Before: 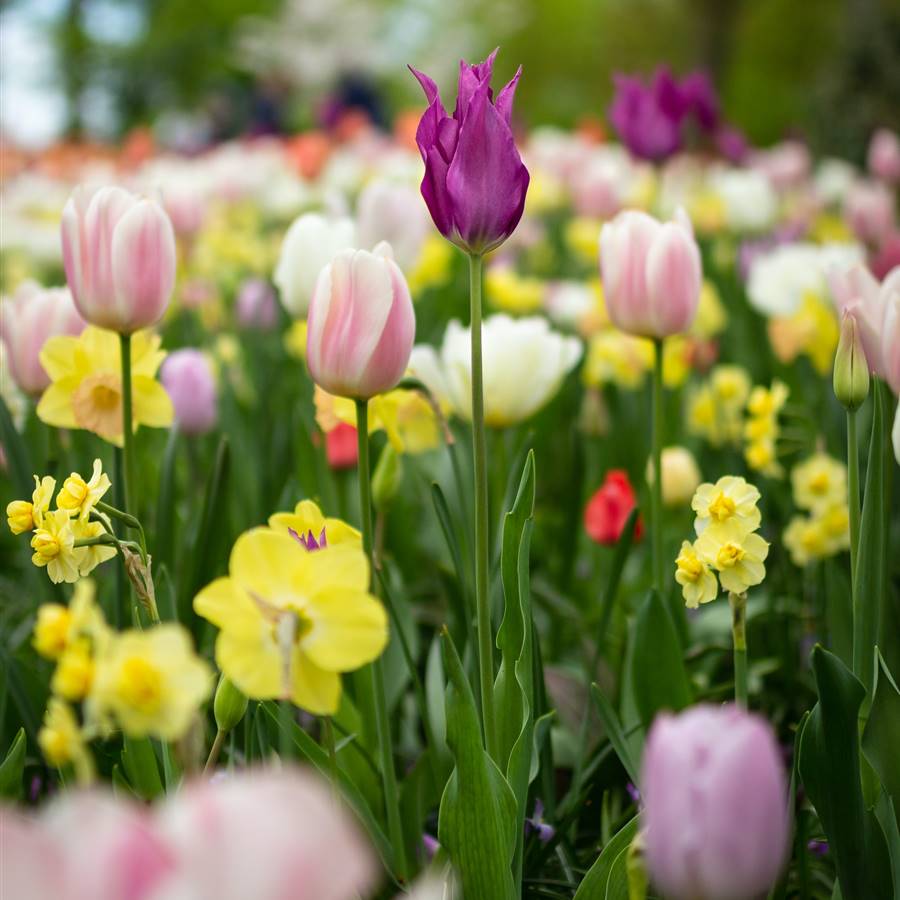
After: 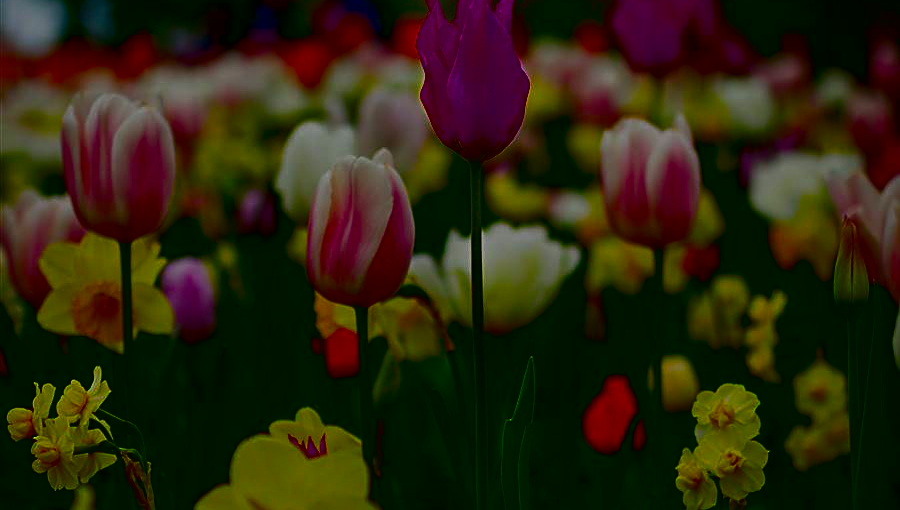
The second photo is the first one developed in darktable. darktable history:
crop and rotate: top 10.425%, bottom 32.85%
local contrast: mode bilateral grid, contrast 25, coarseness 60, detail 152%, midtone range 0.2
sharpen: on, module defaults
contrast brightness saturation: brightness -0.981, saturation 0.991
exposure: exposure -0.899 EV, compensate exposure bias true, compensate highlight preservation false
